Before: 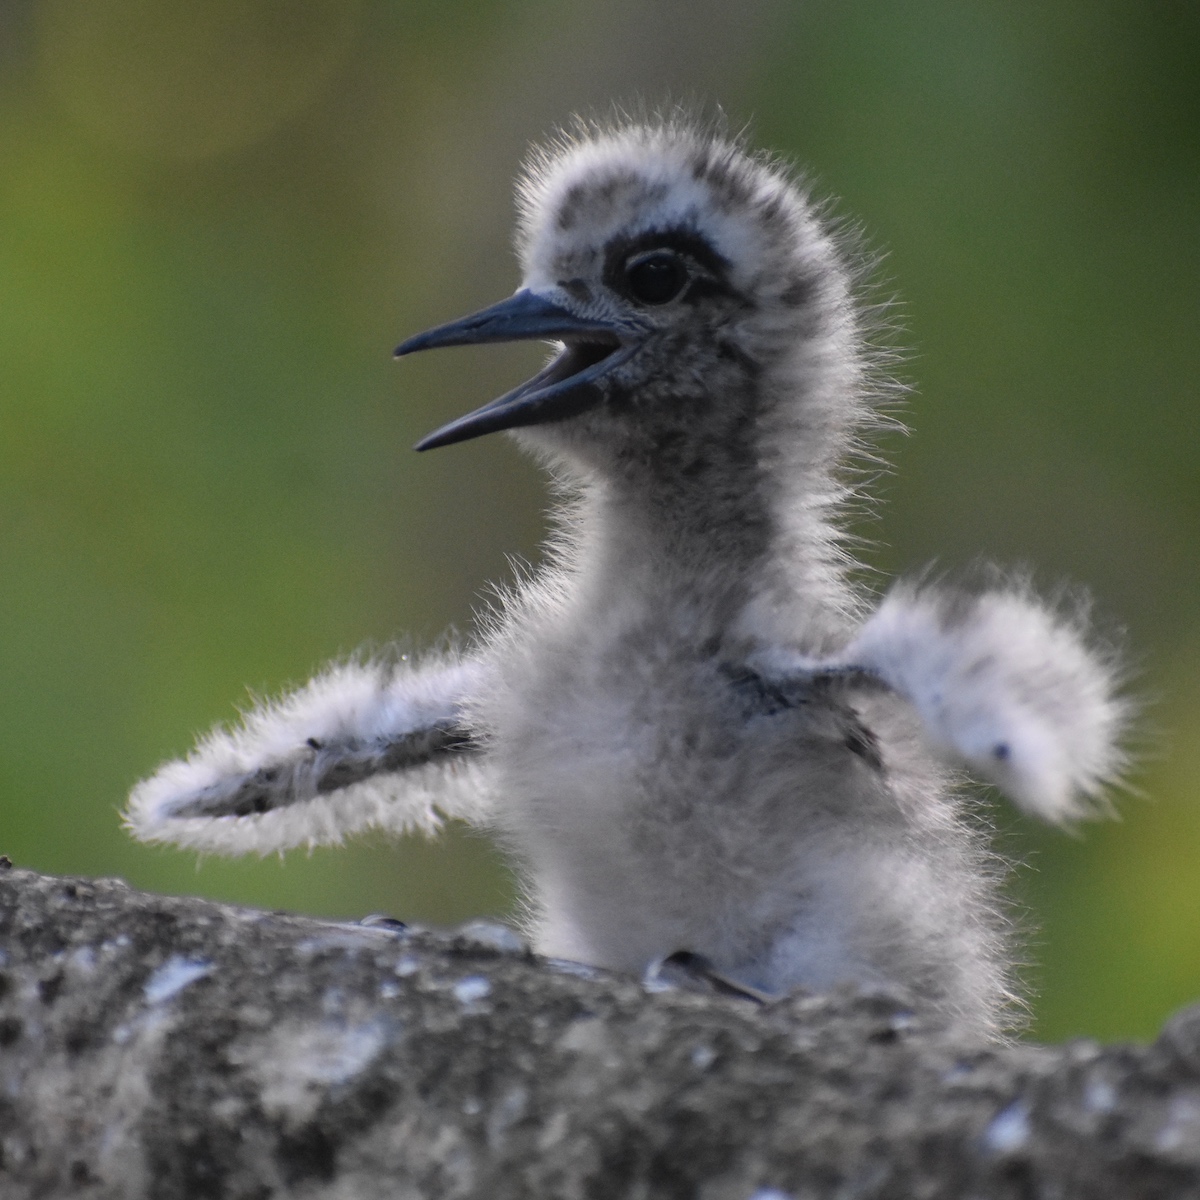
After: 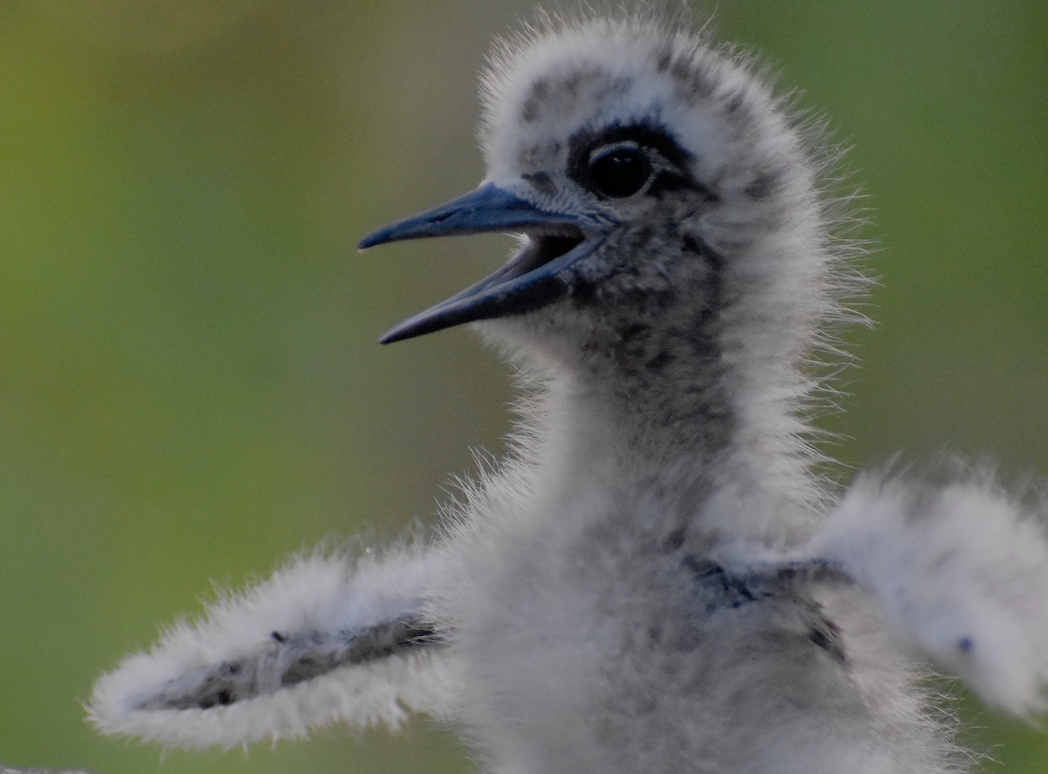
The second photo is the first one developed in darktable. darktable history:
filmic rgb: black relative exposure -7 EV, white relative exposure 6 EV, threshold 3 EV, target black luminance 0%, hardness 2.73, latitude 61.22%, contrast 0.691, highlights saturation mix 10%, shadows ↔ highlights balance -0.073%, preserve chrominance no, color science v4 (2020), iterations of high-quality reconstruction 10, contrast in shadows soft, contrast in highlights soft, enable highlight reconstruction true
crop: left 3.015%, top 8.969%, right 9.647%, bottom 26.457%
